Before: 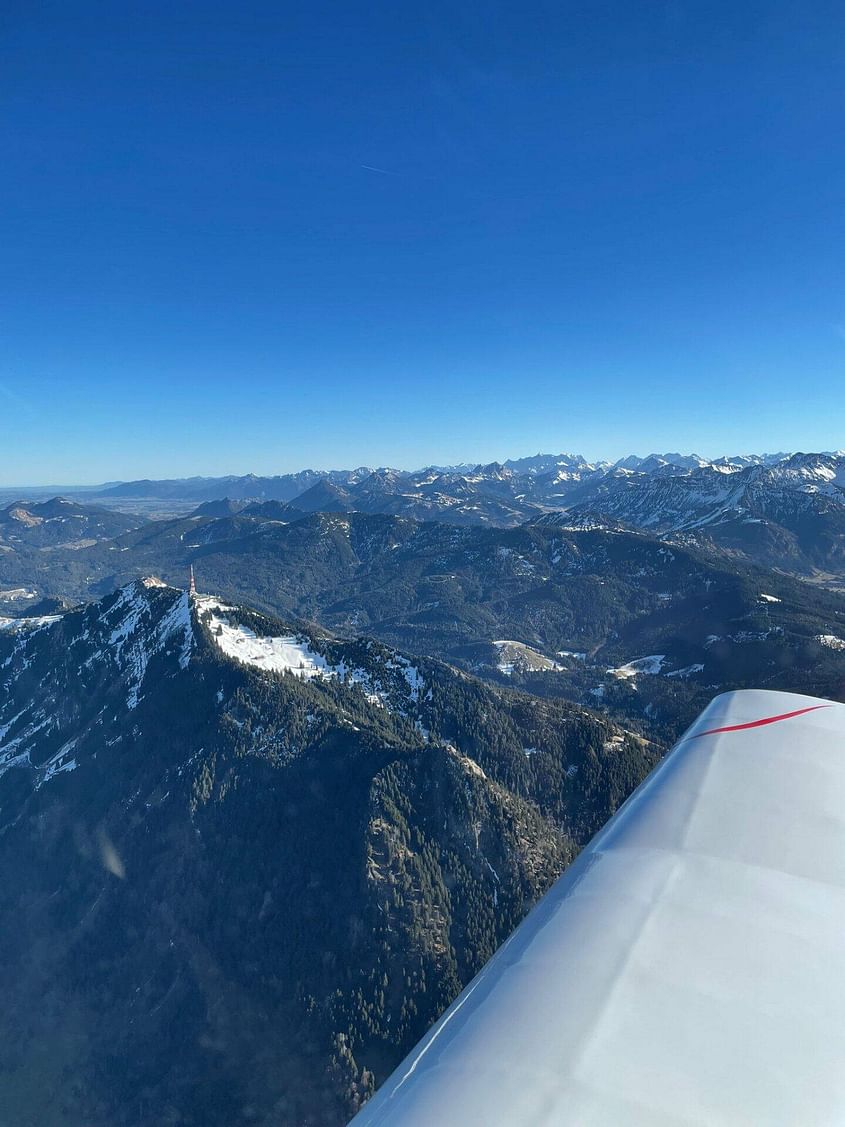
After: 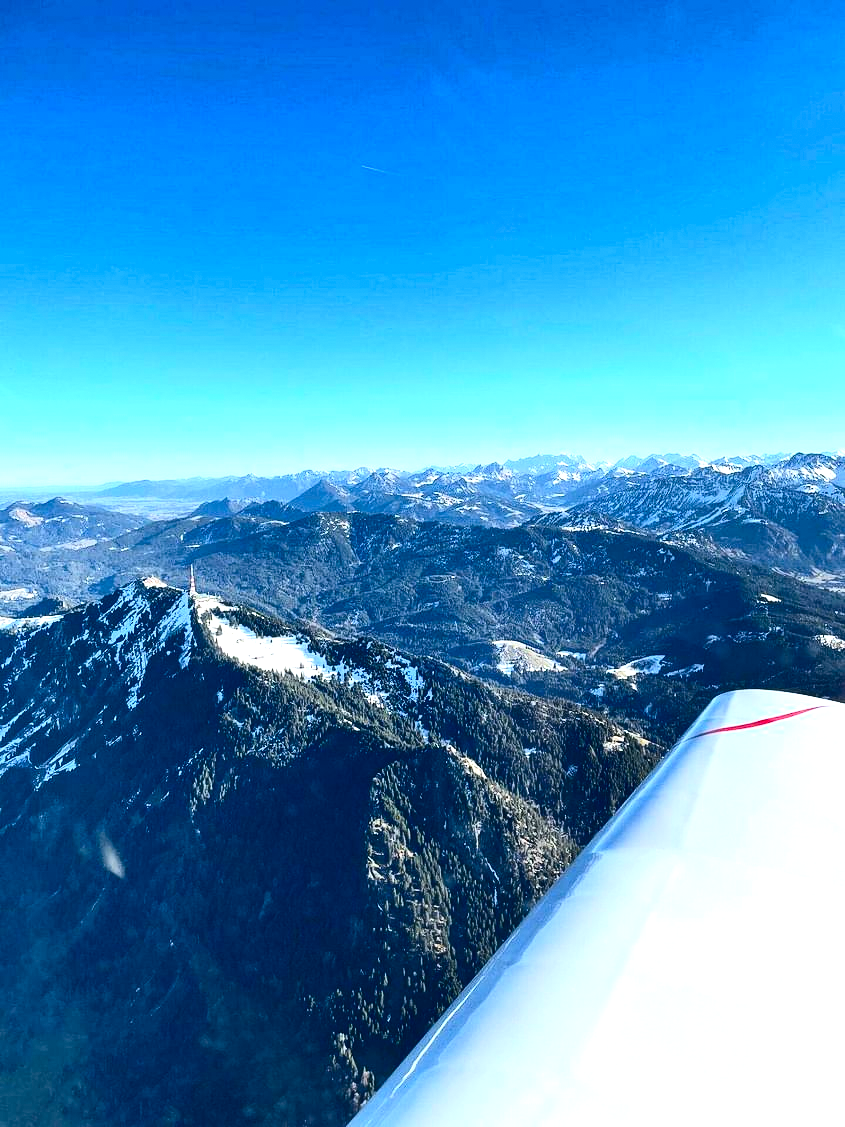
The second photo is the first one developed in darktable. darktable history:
grain: coarseness 0.81 ISO, strength 1.34%, mid-tones bias 0%
contrast brightness saturation: contrast 0.32, brightness -0.08, saturation 0.17
exposure: black level correction 0, exposure 1.1 EV, compensate highlight preservation false
